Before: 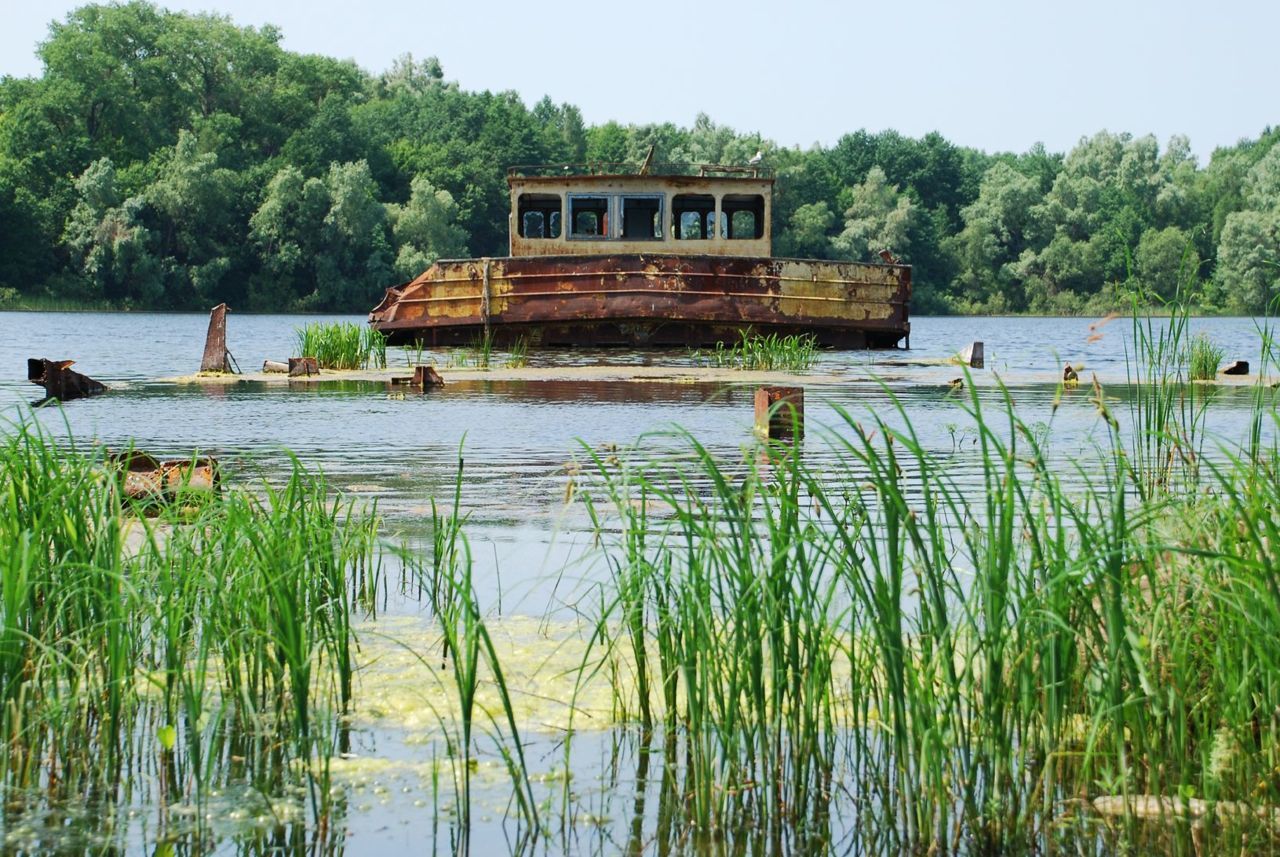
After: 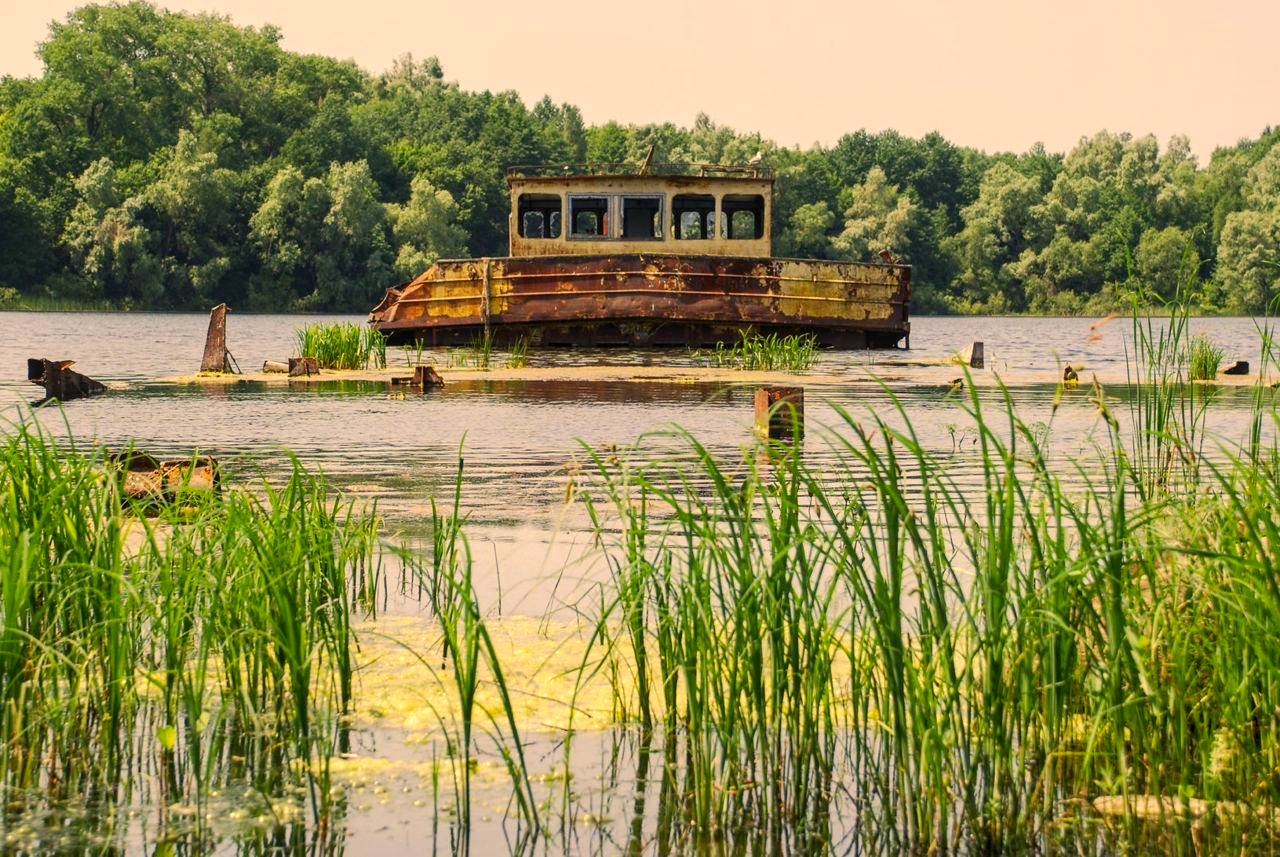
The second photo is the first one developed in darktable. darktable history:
color correction: highlights a* 14.79, highlights b* 32.29
local contrast: on, module defaults
